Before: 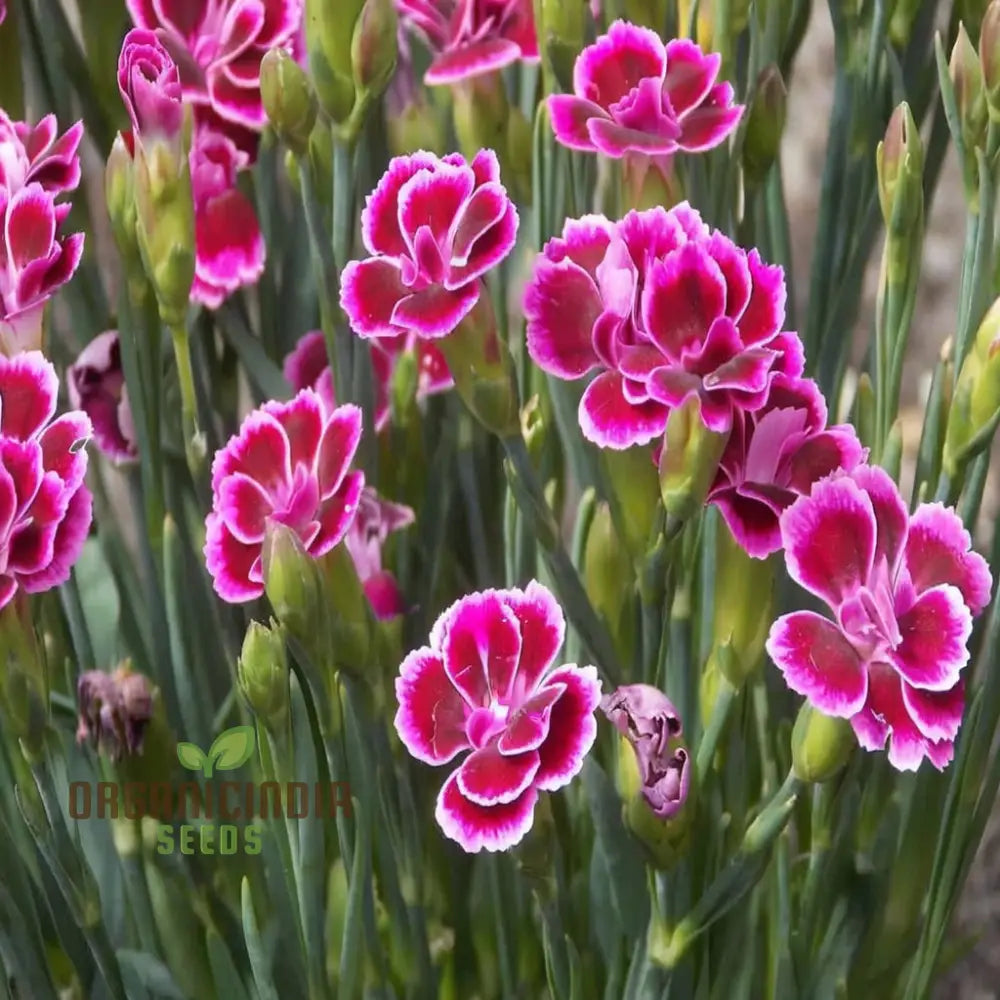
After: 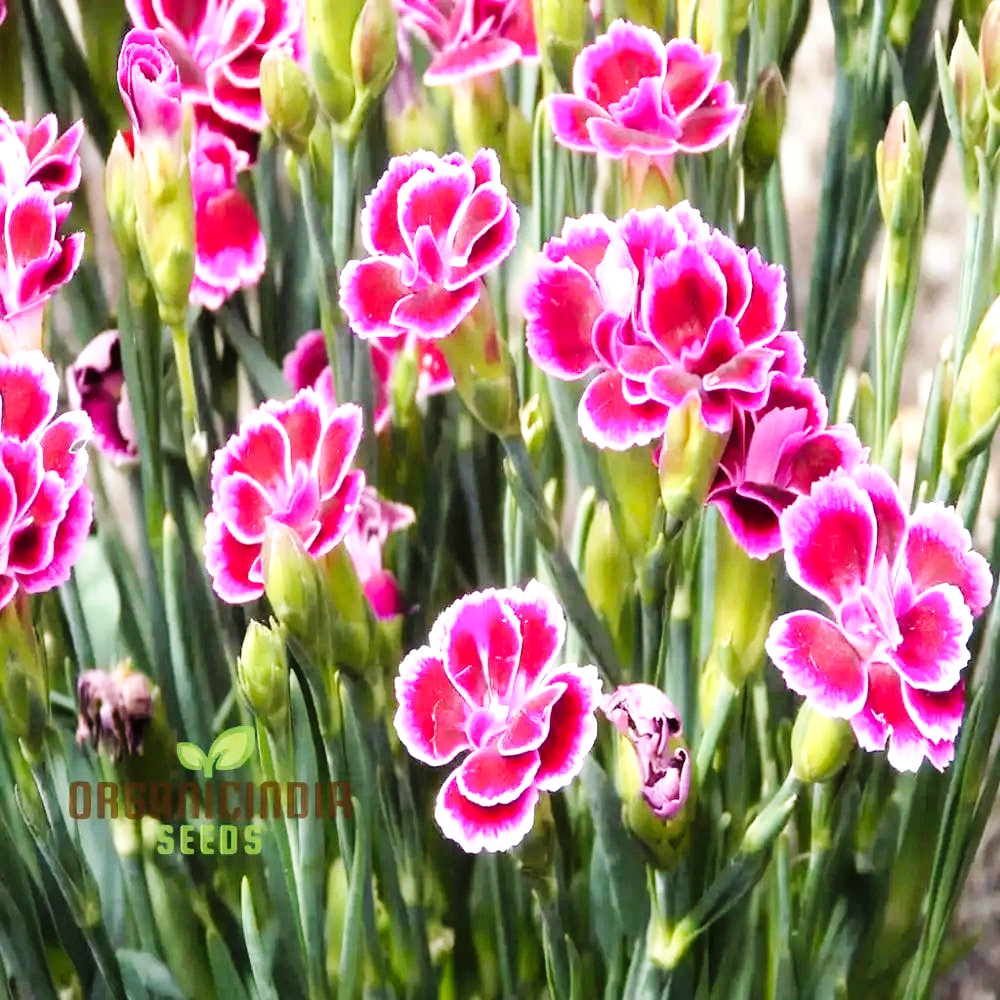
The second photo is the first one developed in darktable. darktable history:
tone equalizer: -8 EV -1.07 EV, -7 EV -1.03 EV, -6 EV -0.889 EV, -5 EV -0.612 EV, -3 EV 0.561 EV, -2 EV 0.881 EV, -1 EV 1.01 EV, +0 EV 1.06 EV
base curve: curves: ch0 [(0, 0) (0.032, 0.025) (0.121, 0.166) (0.206, 0.329) (0.605, 0.79) (1, 1)], preserve colors none
